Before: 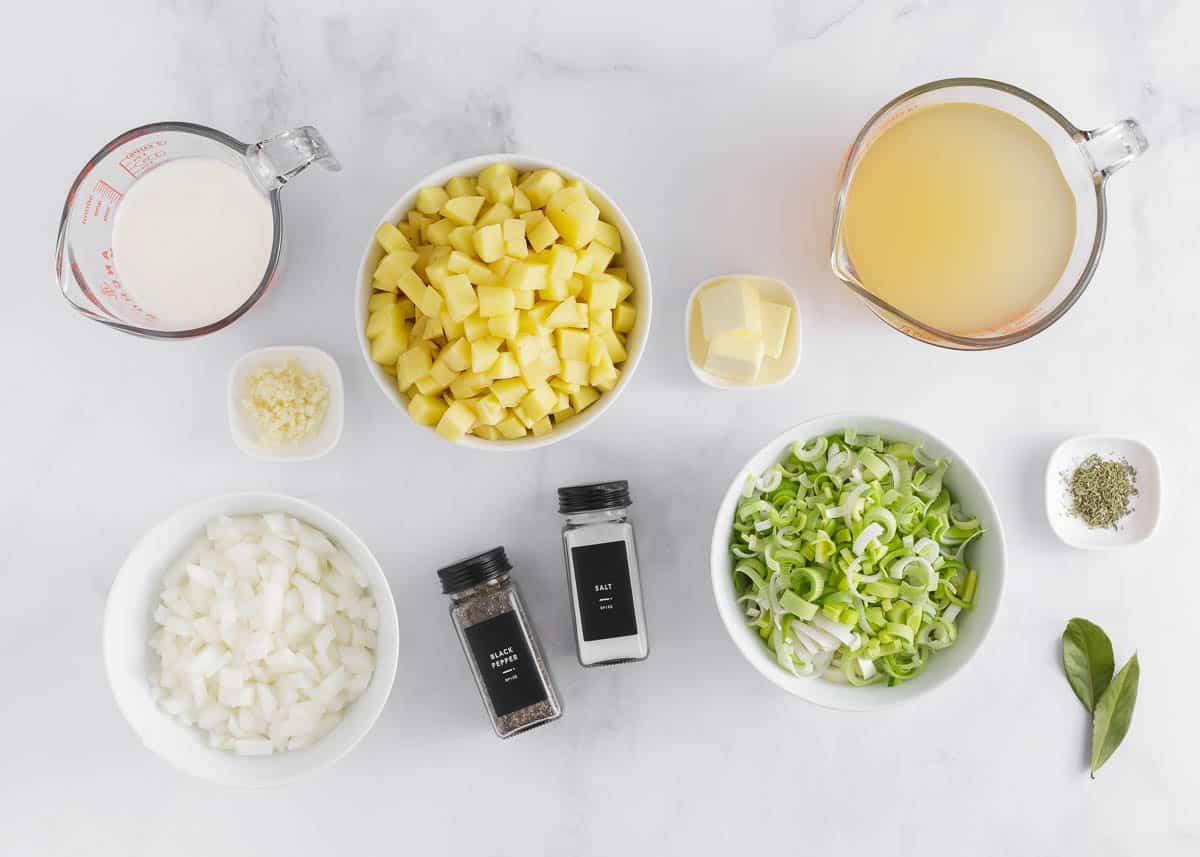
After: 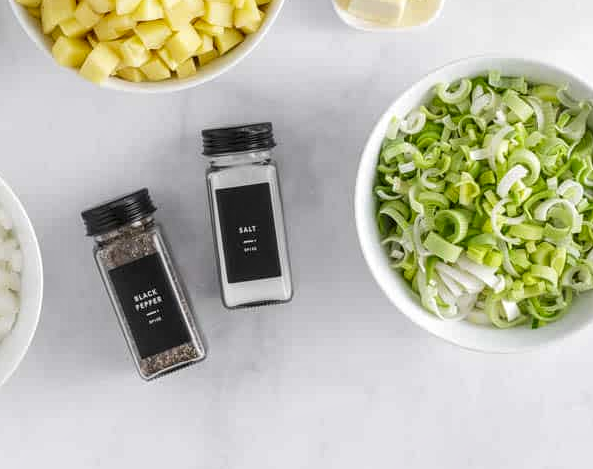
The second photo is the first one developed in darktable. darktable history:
crop: left 29.672%, top 41.786%, right 20.851%, bottom 3.487%
local contrast: highlights 61%, detail 143%, midtone range 0.428
